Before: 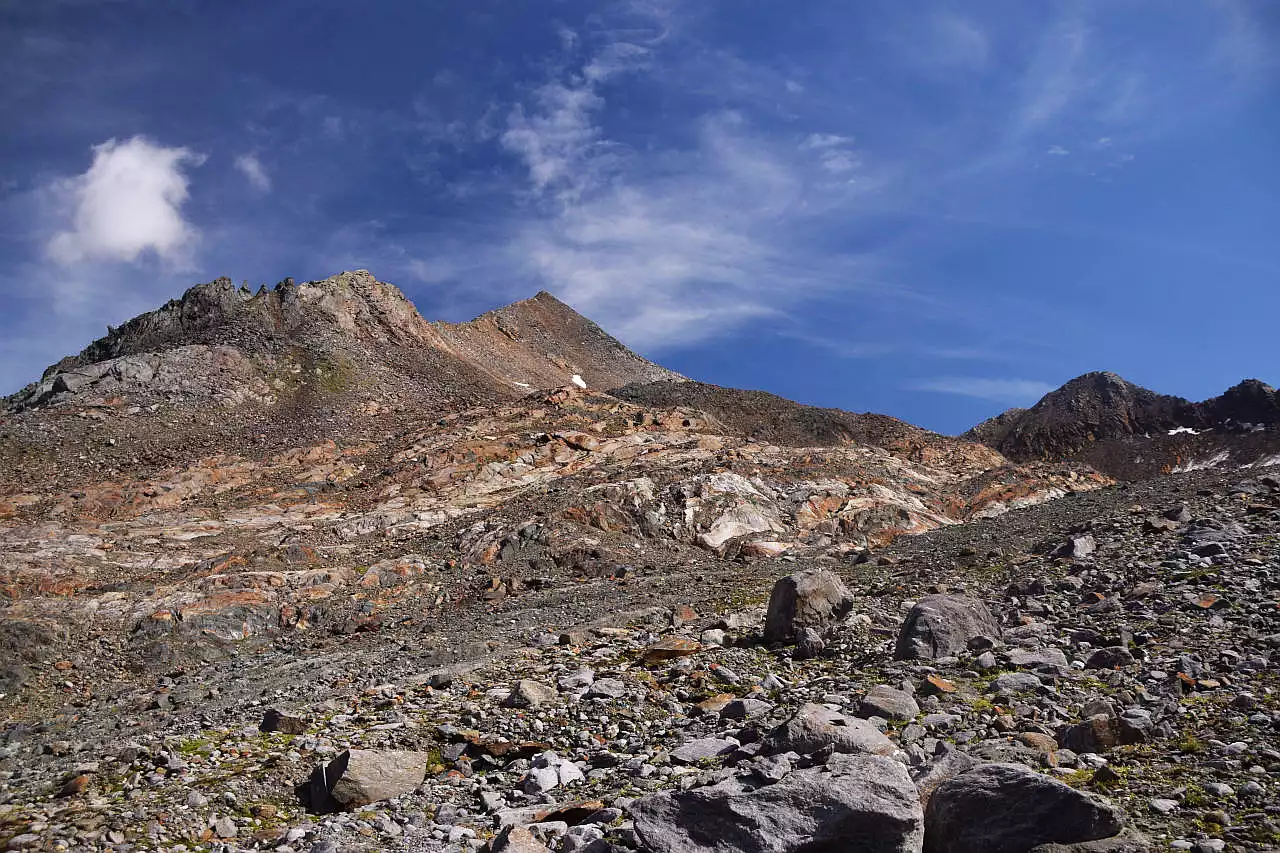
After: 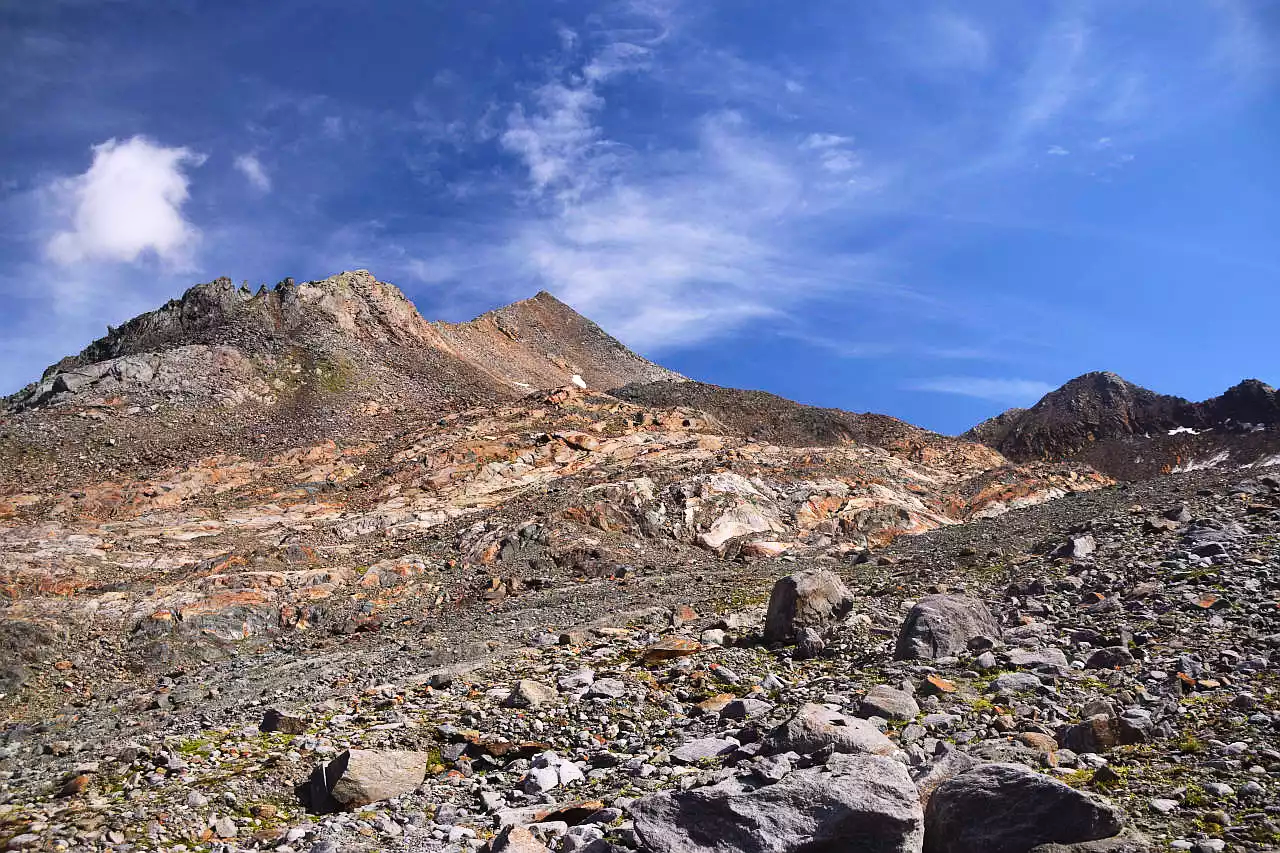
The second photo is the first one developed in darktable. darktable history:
white balance: emerald 1
contrast brightness saturation: contrast 0.2, brightness 0.16, saturation 0.22
